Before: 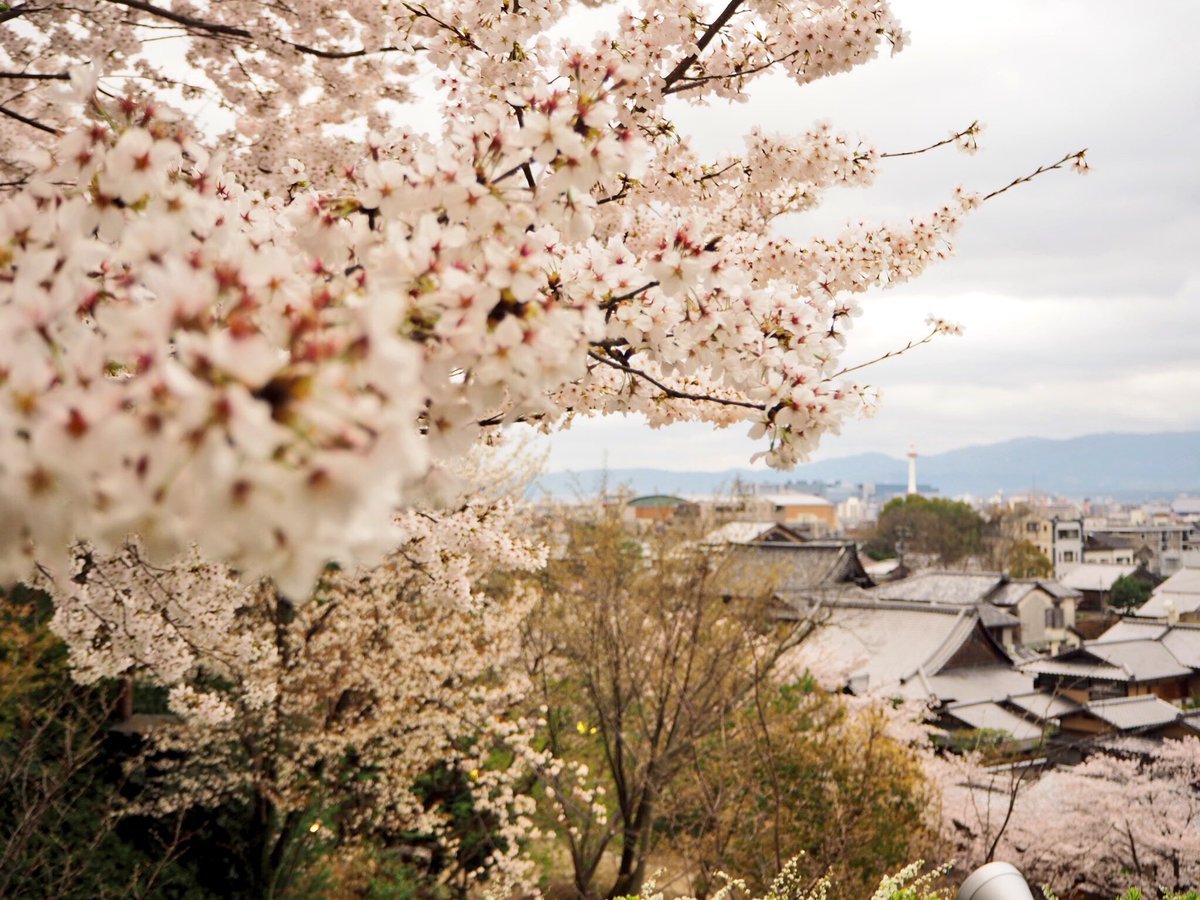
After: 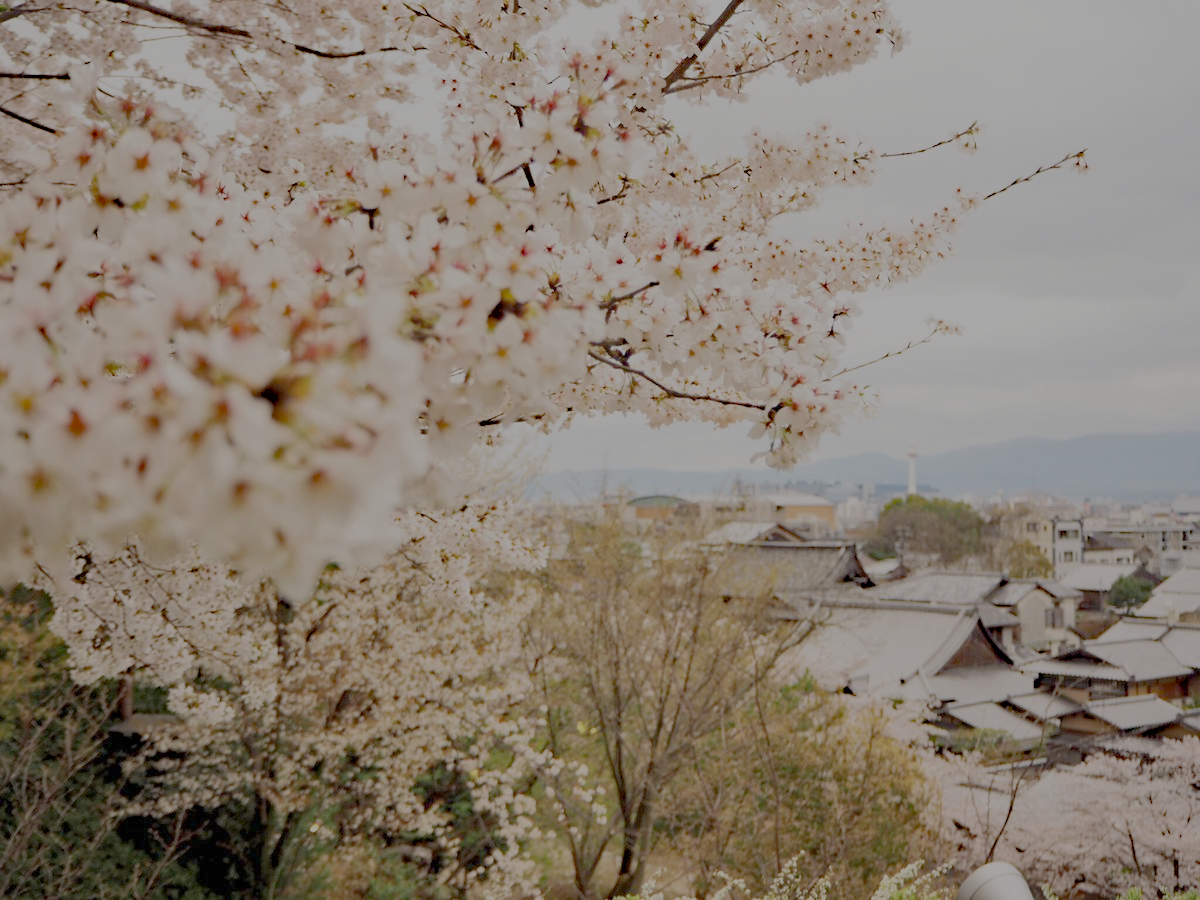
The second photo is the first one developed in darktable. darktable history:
exposure: compensate highlight preservation false
filmic rgb: black relative exposure -15.89 EV, white relative exposure 7.97 EV, hardness 4.21, latitude 49.37%, contrast 0.501, preserve chrominance no, color science v5 (2021), iterations of high-quality reconstruction 0, contrast in shadows safe, contrast in highlights safe
haze removal: strength 0.304, distance 0.253, compatibility mode true, adaptive false
